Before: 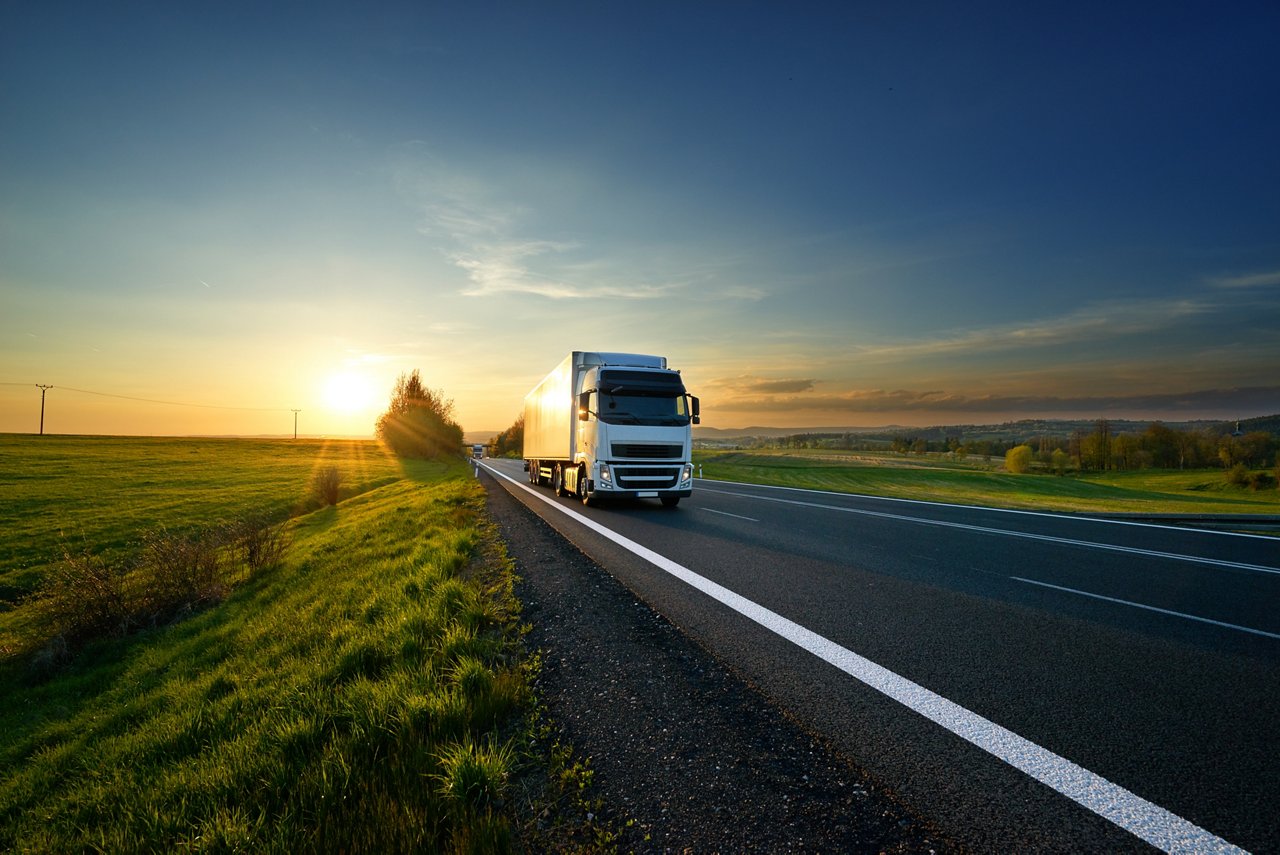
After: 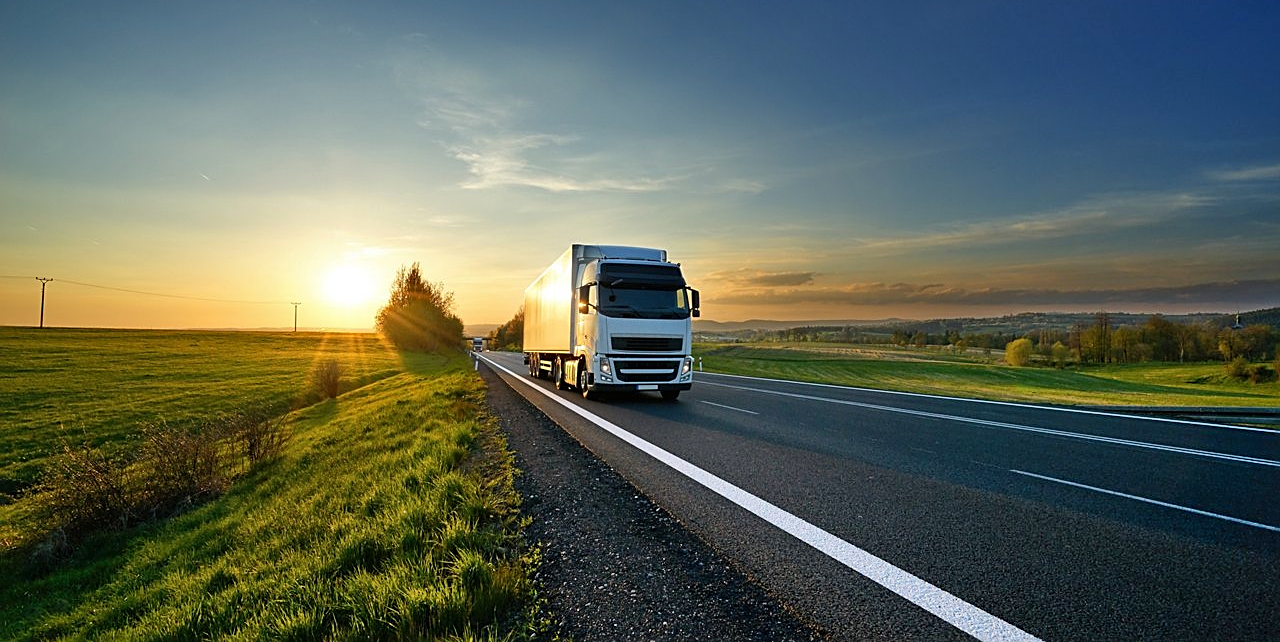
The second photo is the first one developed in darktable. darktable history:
crop and rotate: top 12.569%, bottom 12.284%
shadows and highlights: soften with gaussian
sharpen: amount 0.499
